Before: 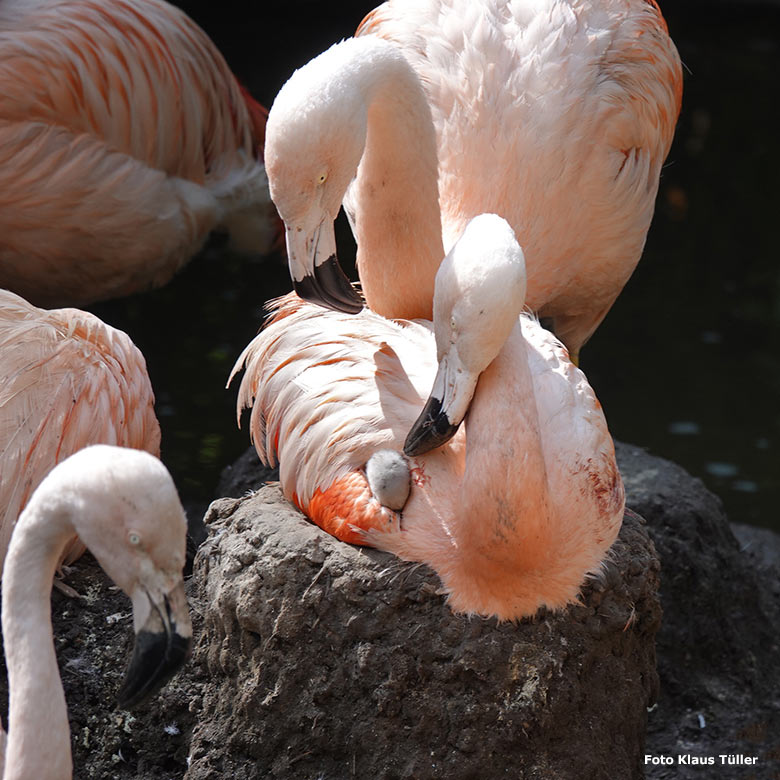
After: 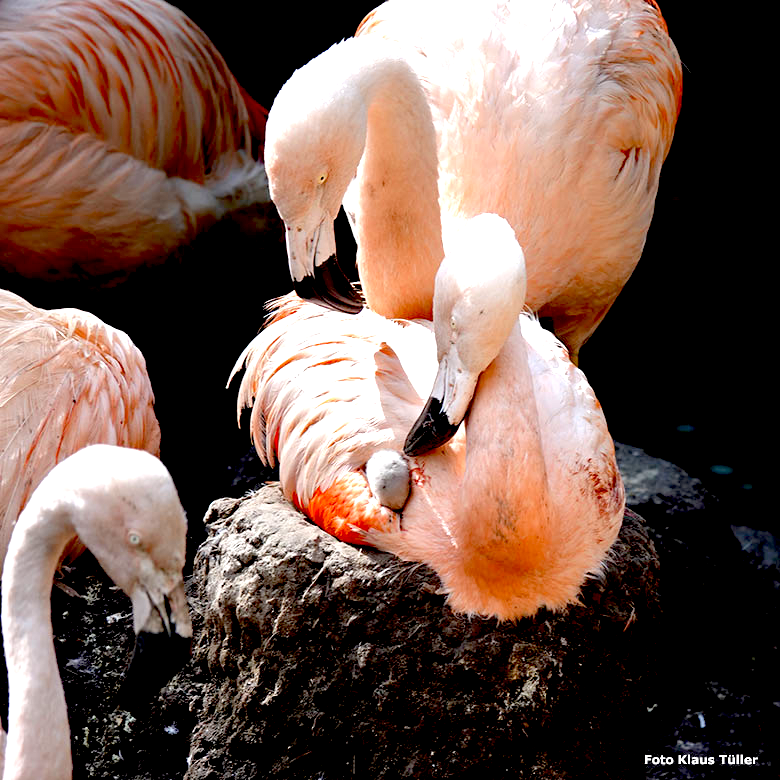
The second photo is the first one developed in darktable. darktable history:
exposure: black level correction 0.035, exposure 0.908 EV, compensate highlight preservation false
